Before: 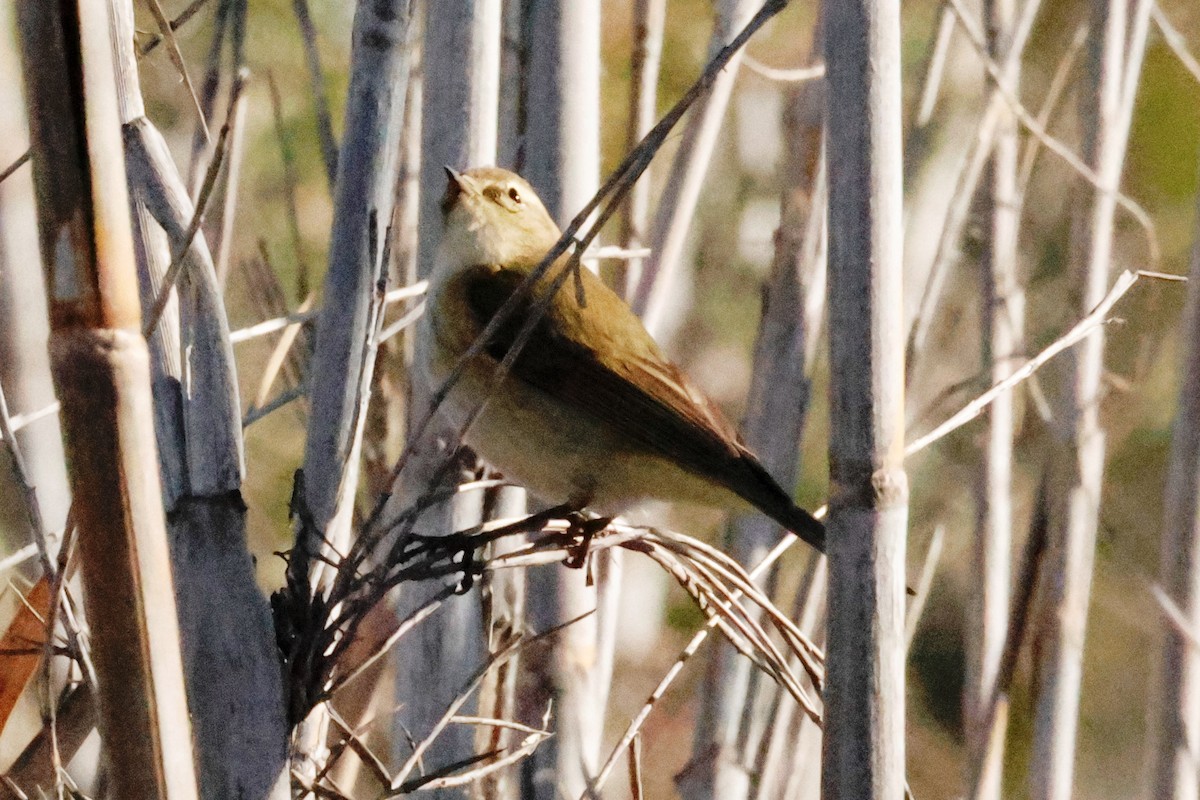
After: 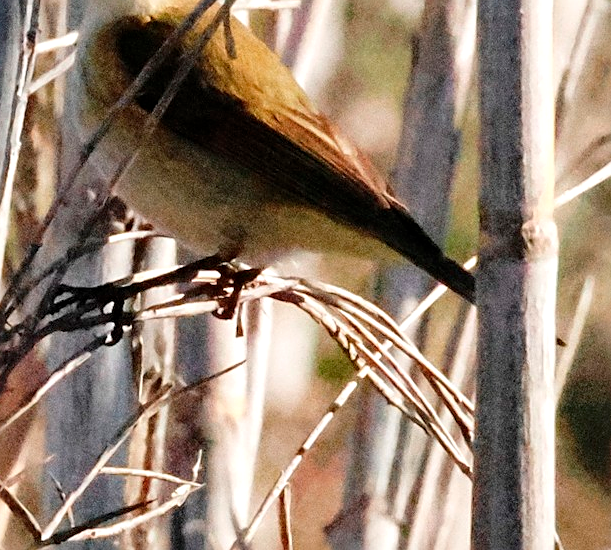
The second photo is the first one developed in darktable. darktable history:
sharpen: on, module defaults
exposure: exposure 0.2 EV, compensate highlight preservation false
crop and rotate: left 29.237%, top 31.152%, right 19.807%
